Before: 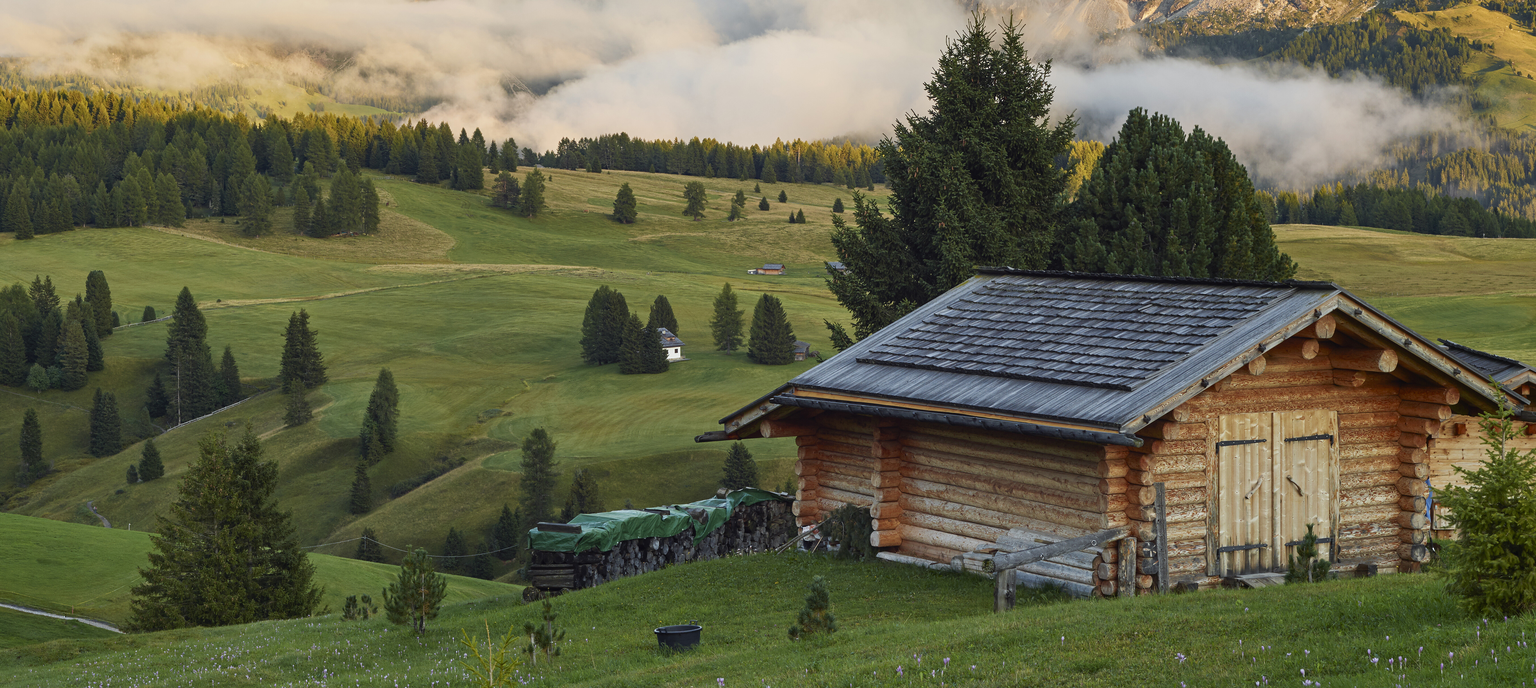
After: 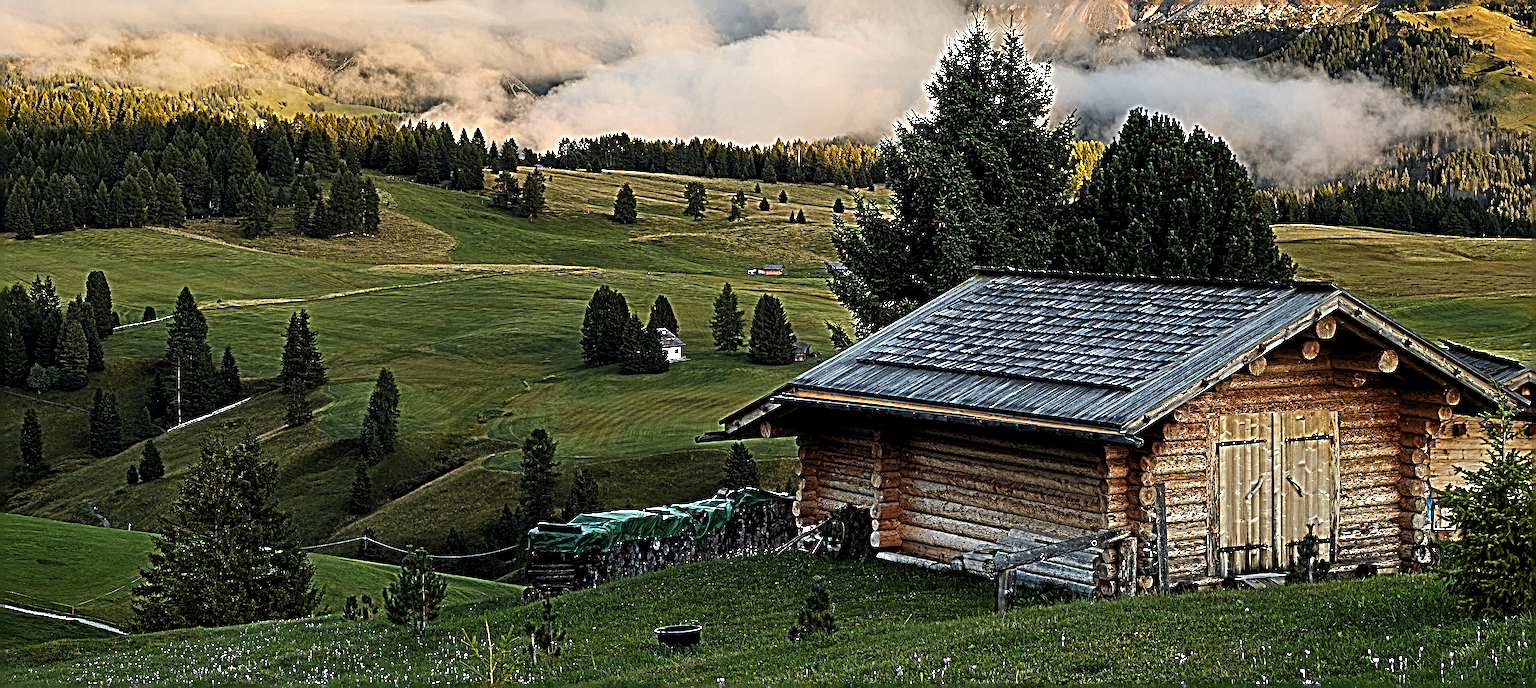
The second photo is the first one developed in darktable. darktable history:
color balance: contrast 10%
sharpen: radius 6.3, amount 1.8, threshold 0
levels: levels [0.116, 0.574, 1]
